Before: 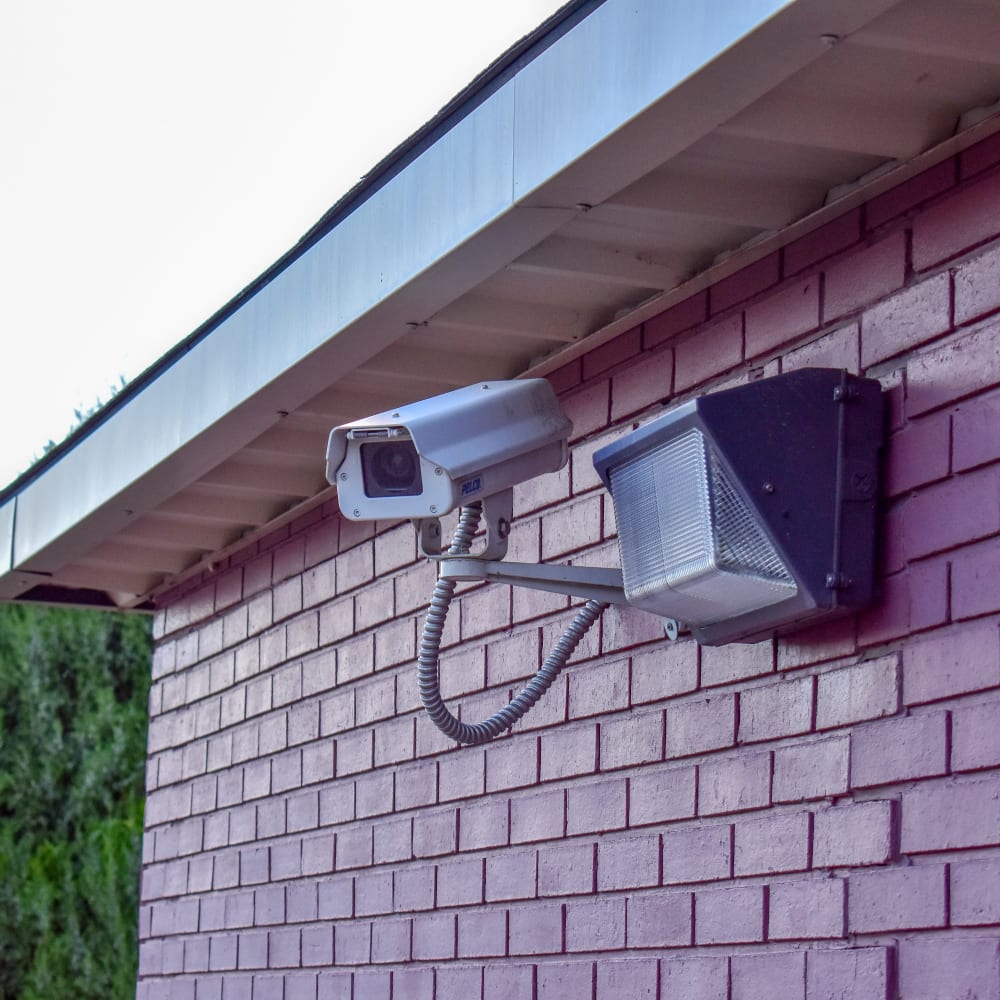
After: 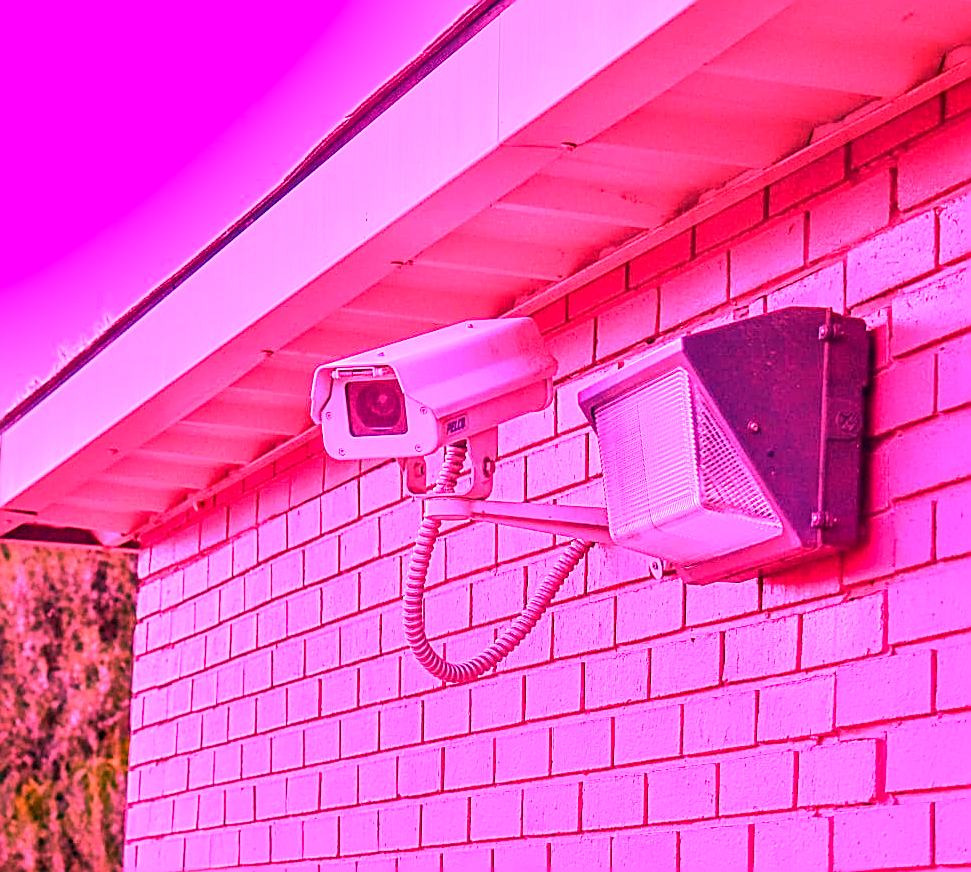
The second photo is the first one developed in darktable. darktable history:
sharpen: on, module defaults
shadows and highlights: shadows 4.1, highlights -17.6, soften with gaussian
crop: left 1.507%, top 6.147%, right 1.379%, bottom 6.637%
white balance: red 4.26, blue 1.802
